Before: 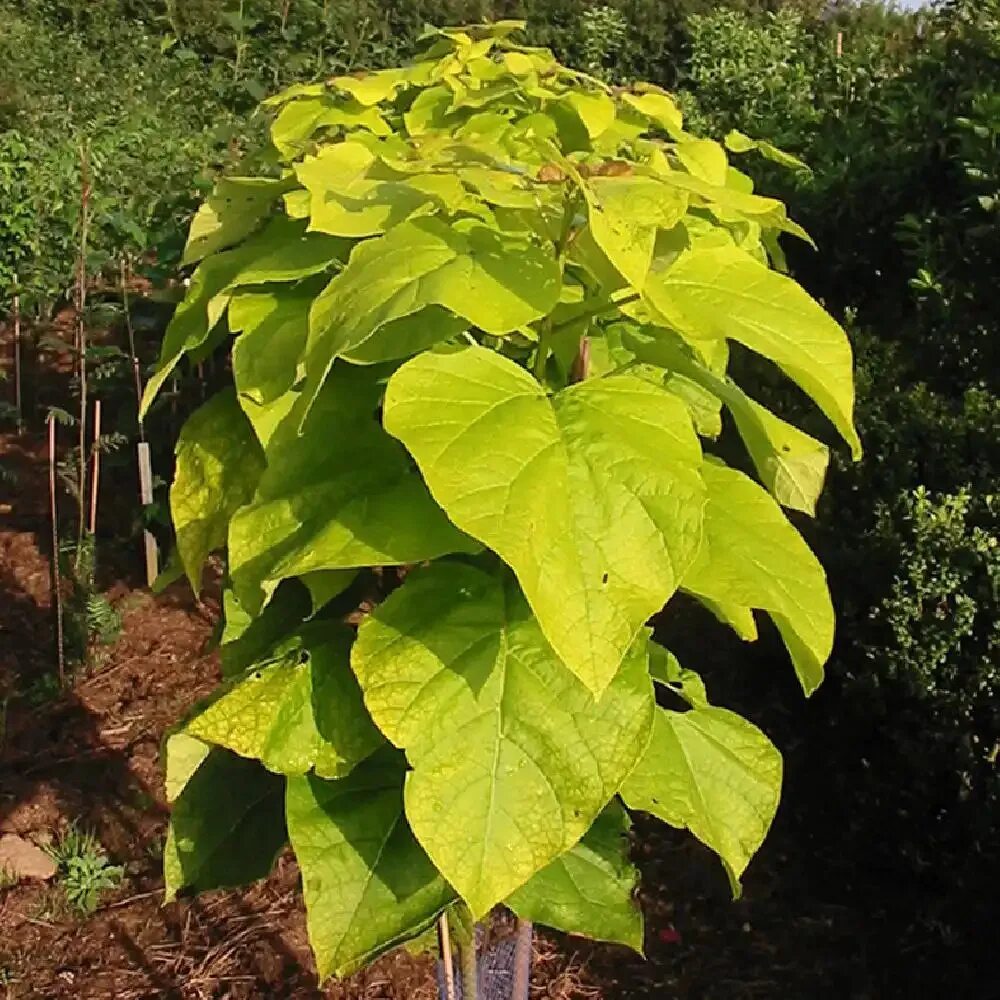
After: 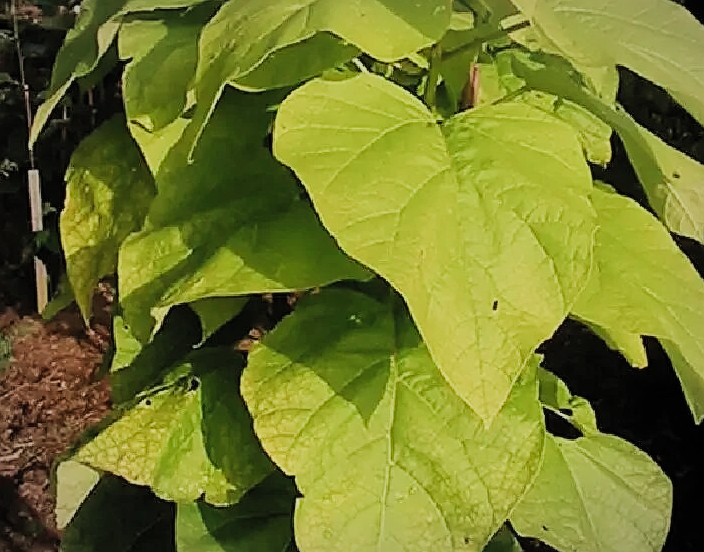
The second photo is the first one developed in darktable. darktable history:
filmic rgb: black relative exposure -7.42 EV, white relative exposure 4.84 EV, hardness 3.4, preserve chrominance RGB euclidean norm, color science v5 (2021), contrast in shadows safe, contrast in highlights safe
sharpen: on, module defaults
vignetting: fall-off start 85.31%, fall-off radius 80.71%, width/height ratio 1.22
crop: left 11.09%, top 27.386%, right 18.271%, bottom 17.212%
